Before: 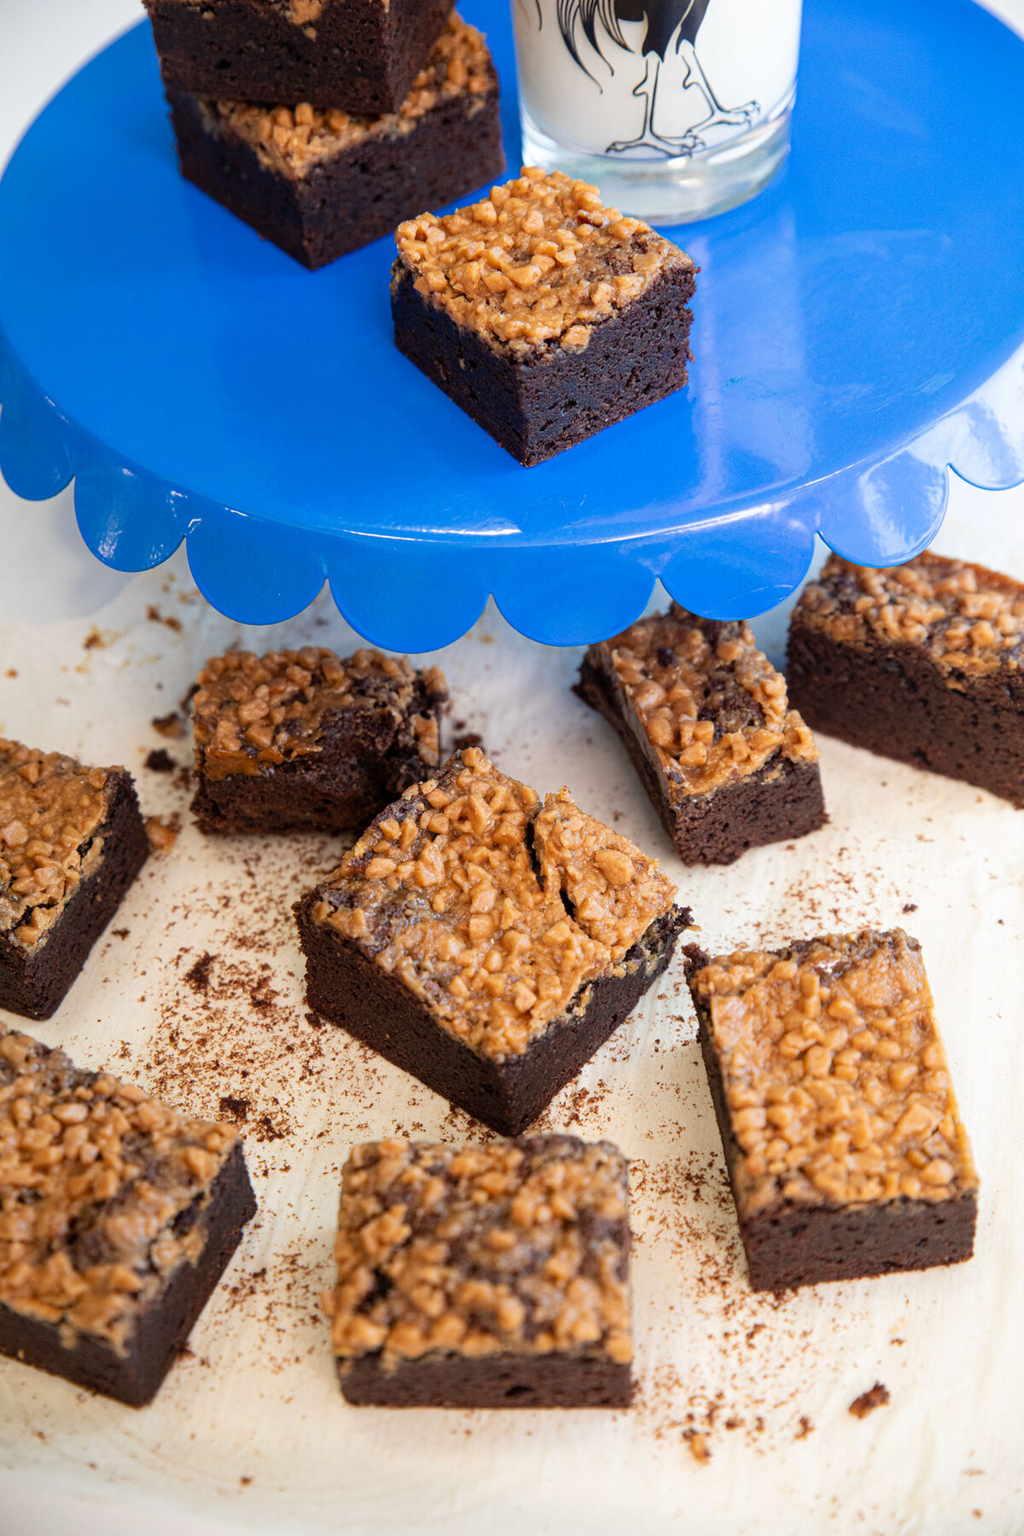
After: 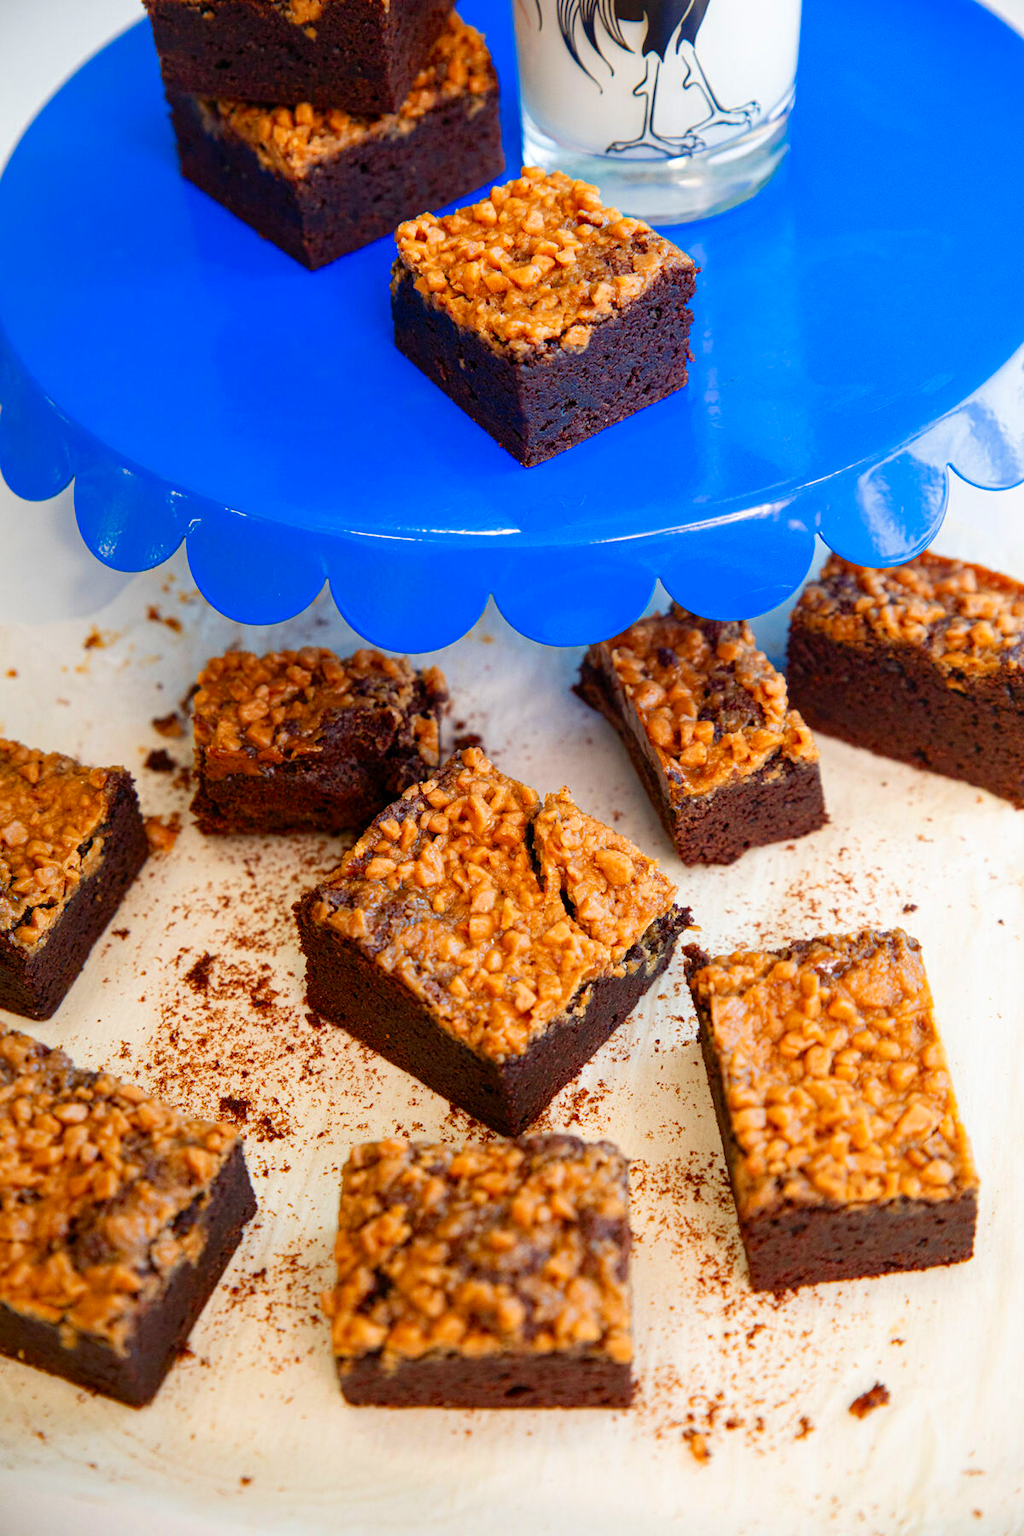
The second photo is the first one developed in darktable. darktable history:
color zones: curves: ch0 [(0, 0.613) (0.01, 0.613) (0.245, 0.448) (0.498, 0.529) (0.642, 0.665) (0.879, 0.777) (0.99, 0.613)]; ch1 [(0, 0) (0.143, 0) (0.286, 0) (0.429, 0) (0.571, 0) (0.714, 0) (0.857, 0)], mix -138.01%
color balance rgb: perceptual saturation grading › global saturation 20%, perceptual saturation grading › highlights -25%, perceptual saturation grading › shadows 25%
